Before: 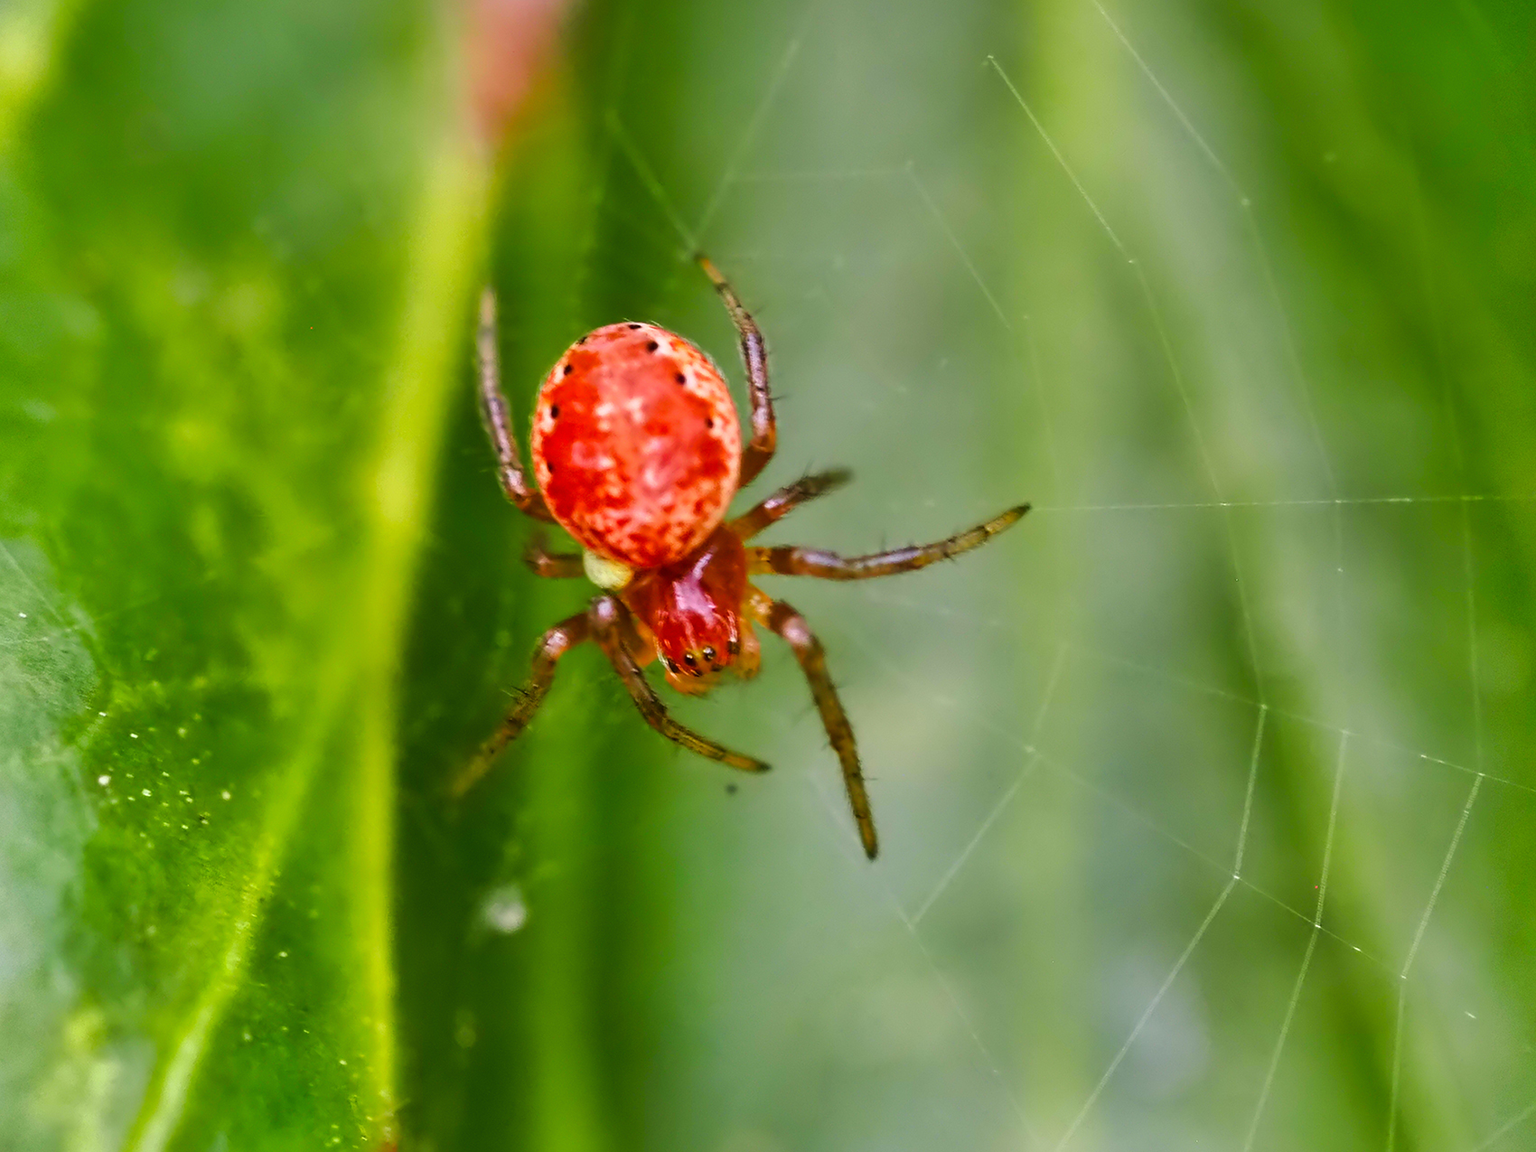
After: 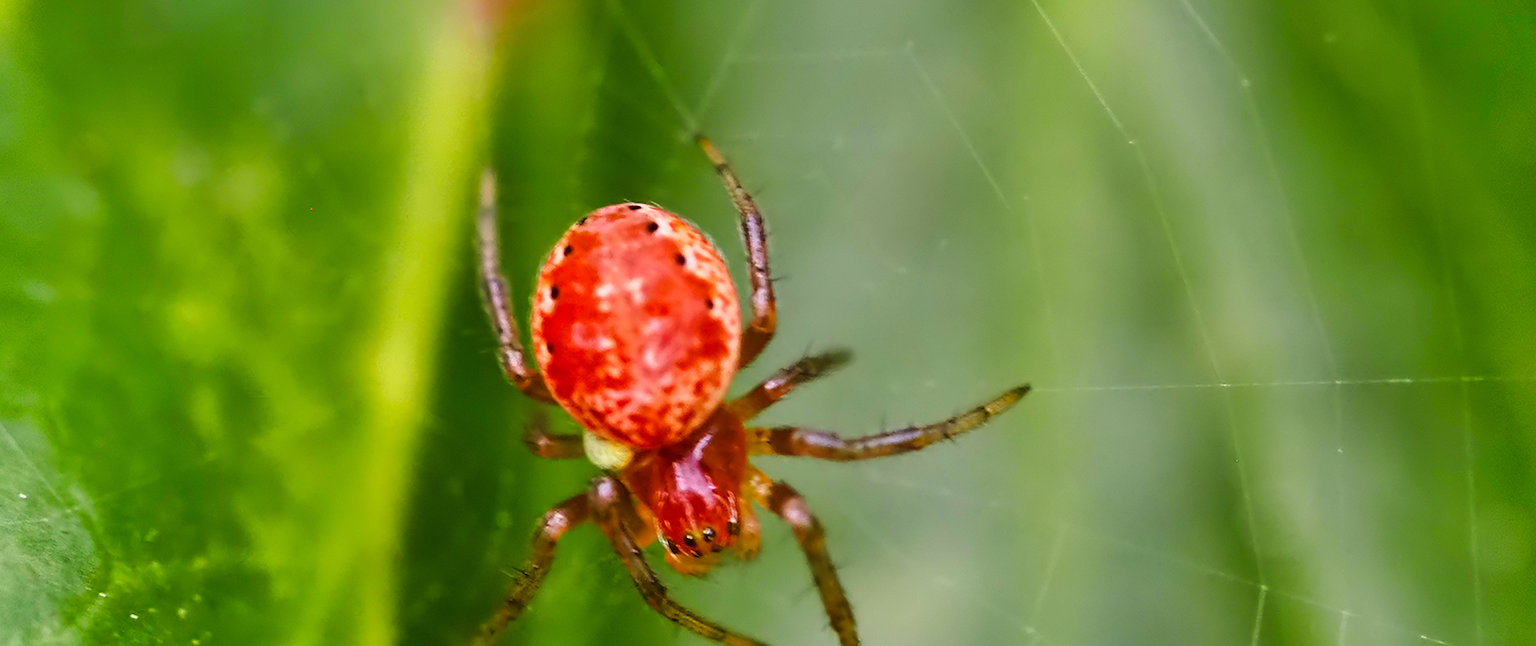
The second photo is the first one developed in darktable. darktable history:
crop and rotate: top 10.418%, bottom 33.417%
